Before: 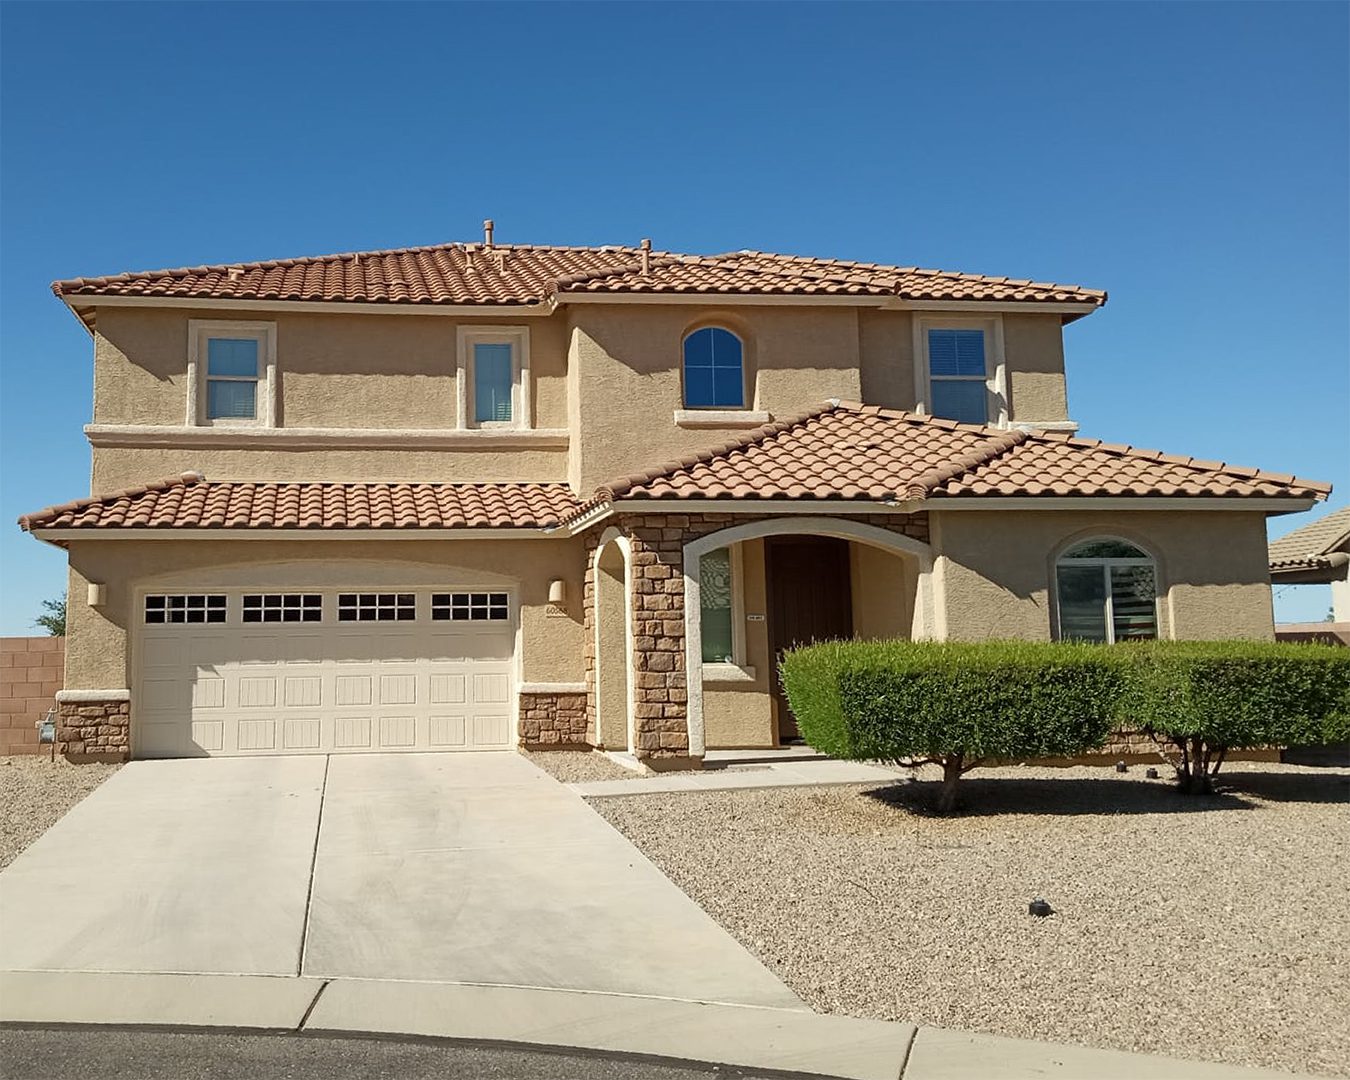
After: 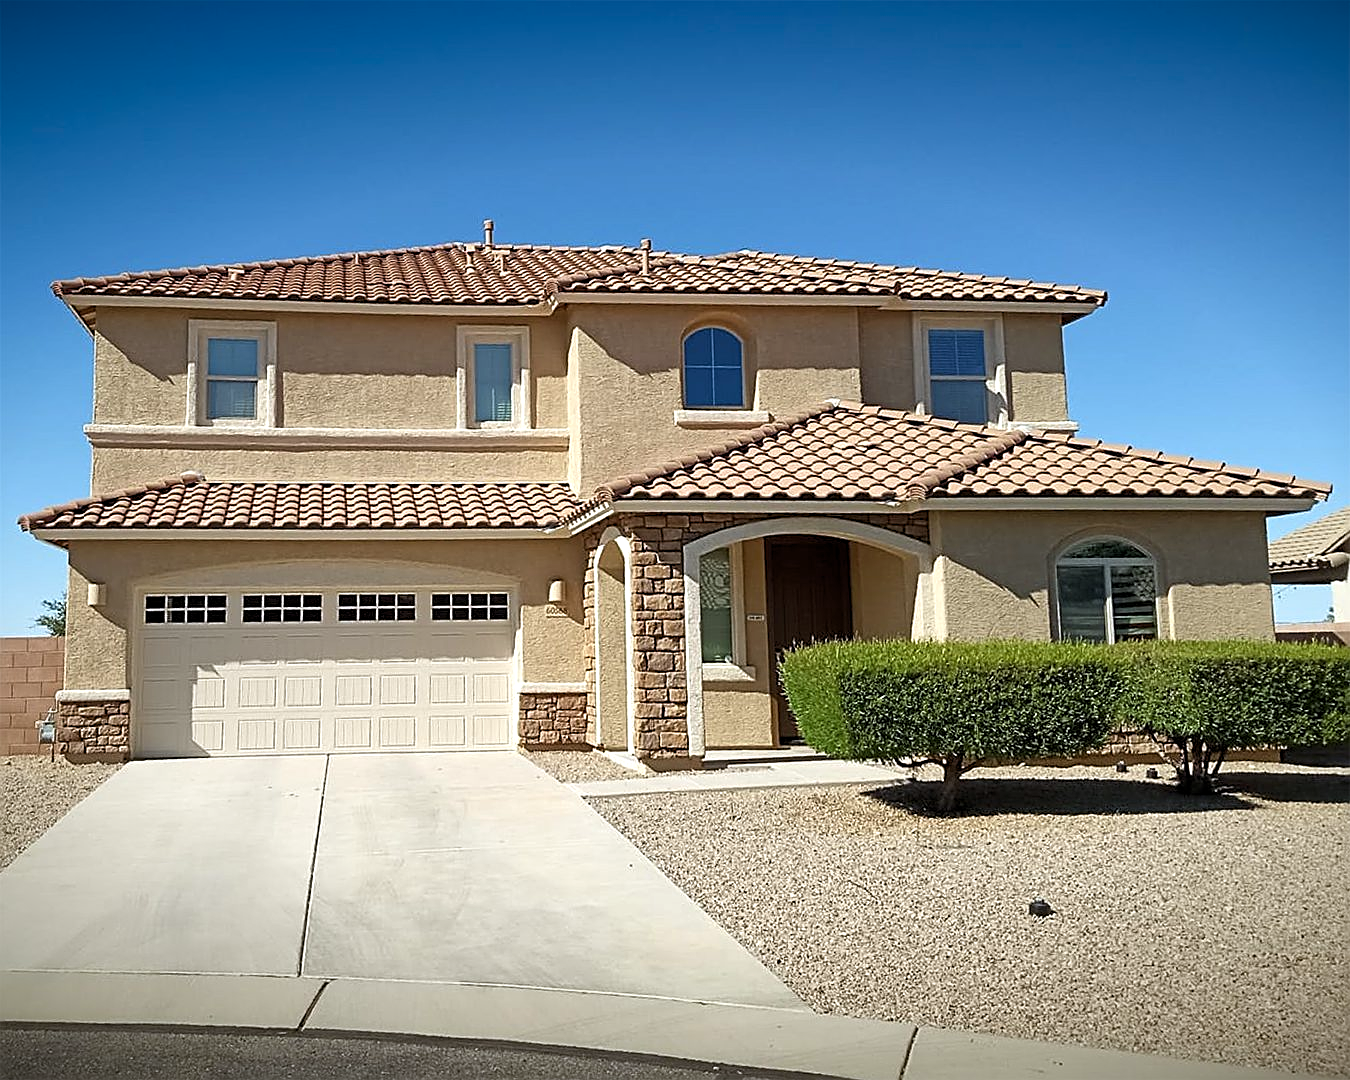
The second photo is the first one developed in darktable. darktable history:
vignetting: fall-off start 98.29%, fall-off radius 100%, brightness -1, saturation 0.5, width/height ratio 1.428
exposure: exposure 0.2 EV, compensate highlight preservation false
sharpen: amount 0.6
tone equalizer: on, module defaults
white balance: red 0.98, blue 1.034
levels: levels [0.016, 0.492, 0.969]
